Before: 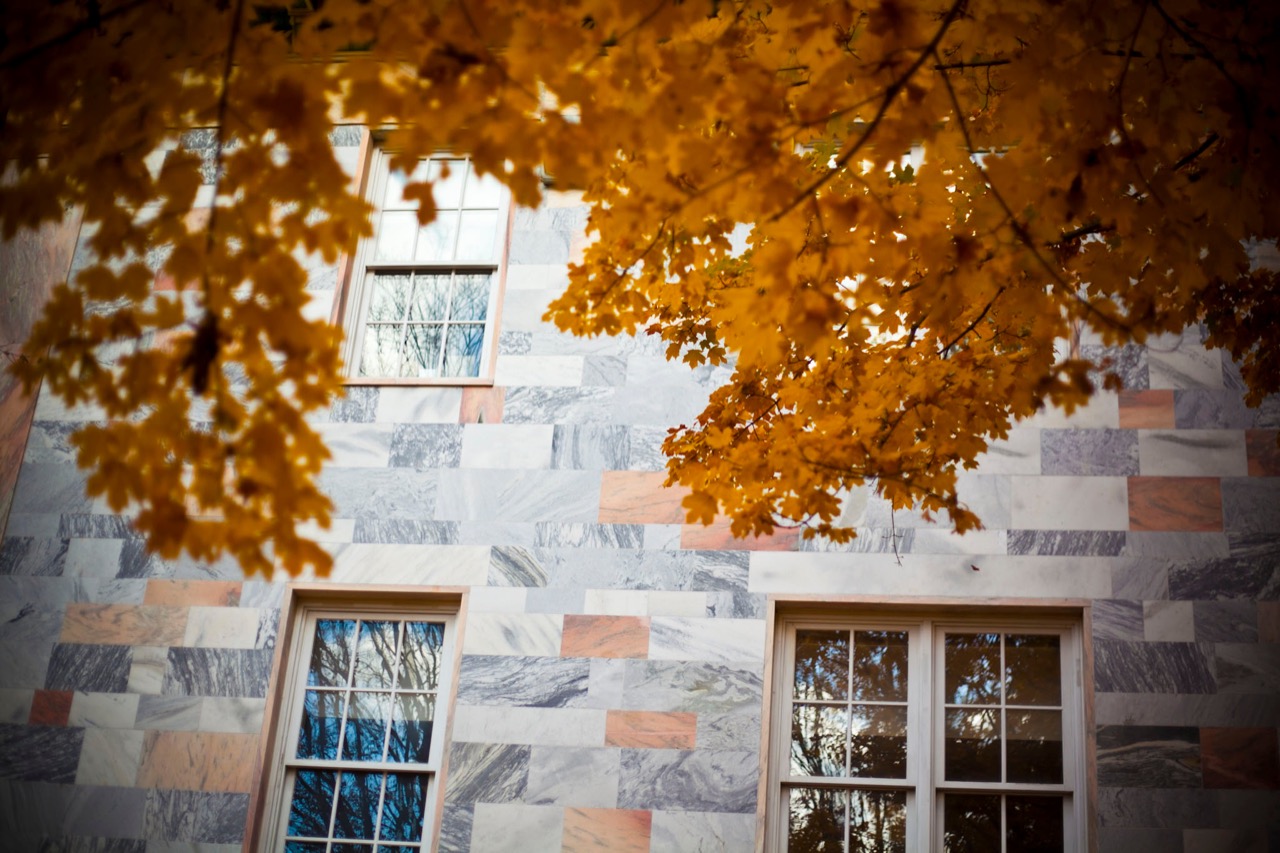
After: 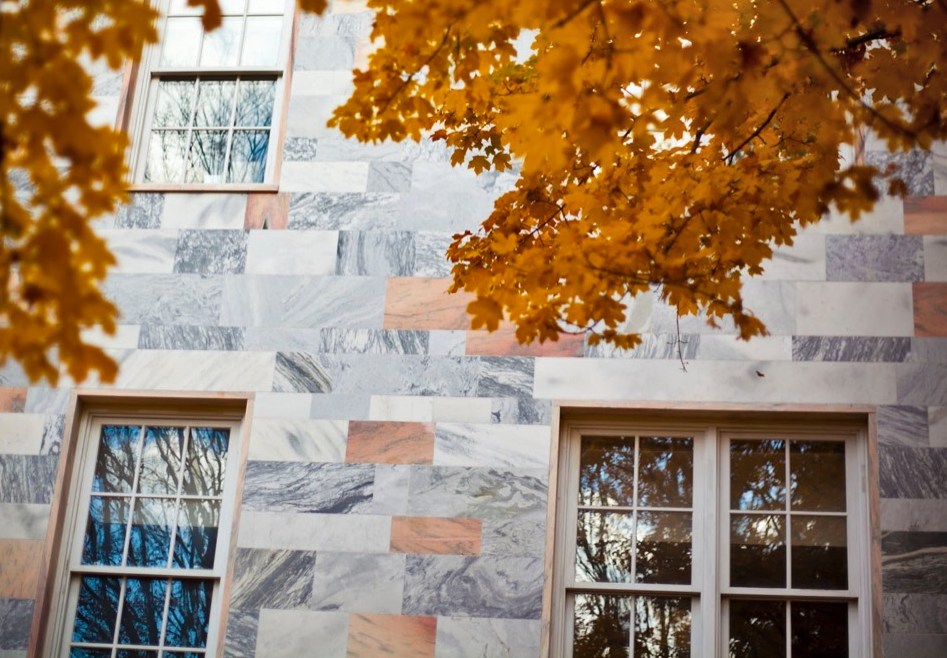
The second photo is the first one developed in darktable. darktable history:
rotate and perspective: crop left 0, crop top 0
shadows and highlights: shadows 60, soften with gaussian
crop: left 16.871%, top 22.857%, right 9.116%
